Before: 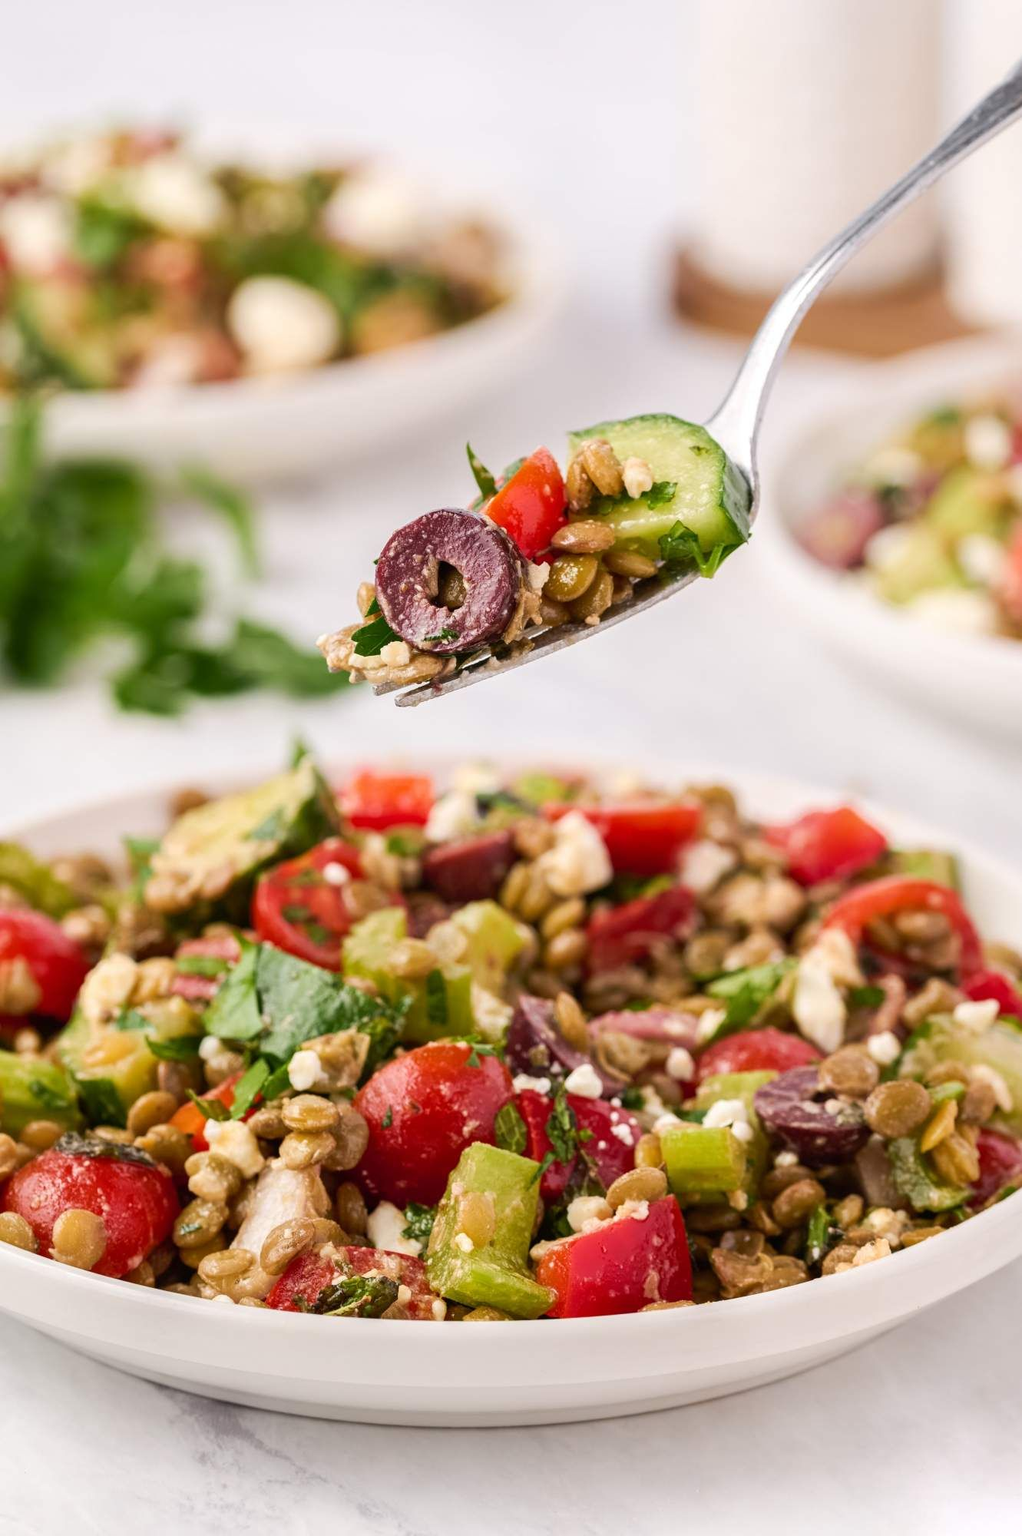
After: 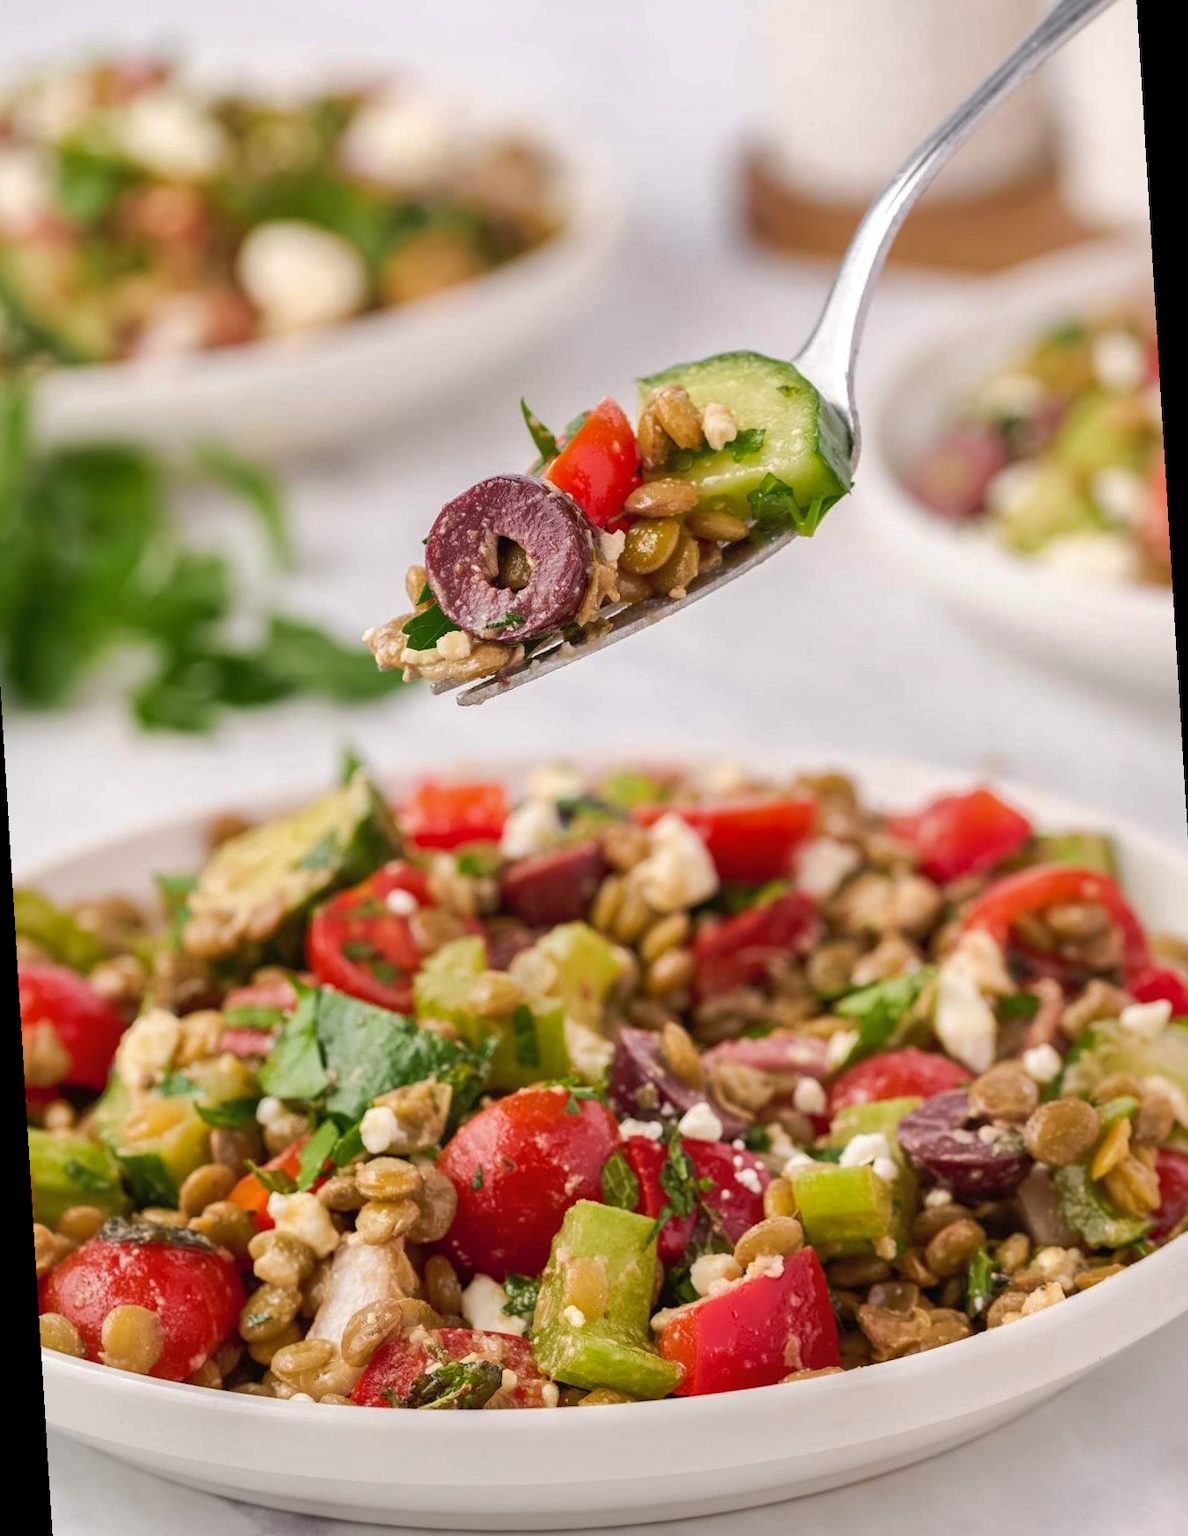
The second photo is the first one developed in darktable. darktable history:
rotate and perspective: rotation -3.52°, crop left 0.036, crop right 0.964, crop top 0.081, crop bottom 0.919
shadows and highlights: on, module defaults
